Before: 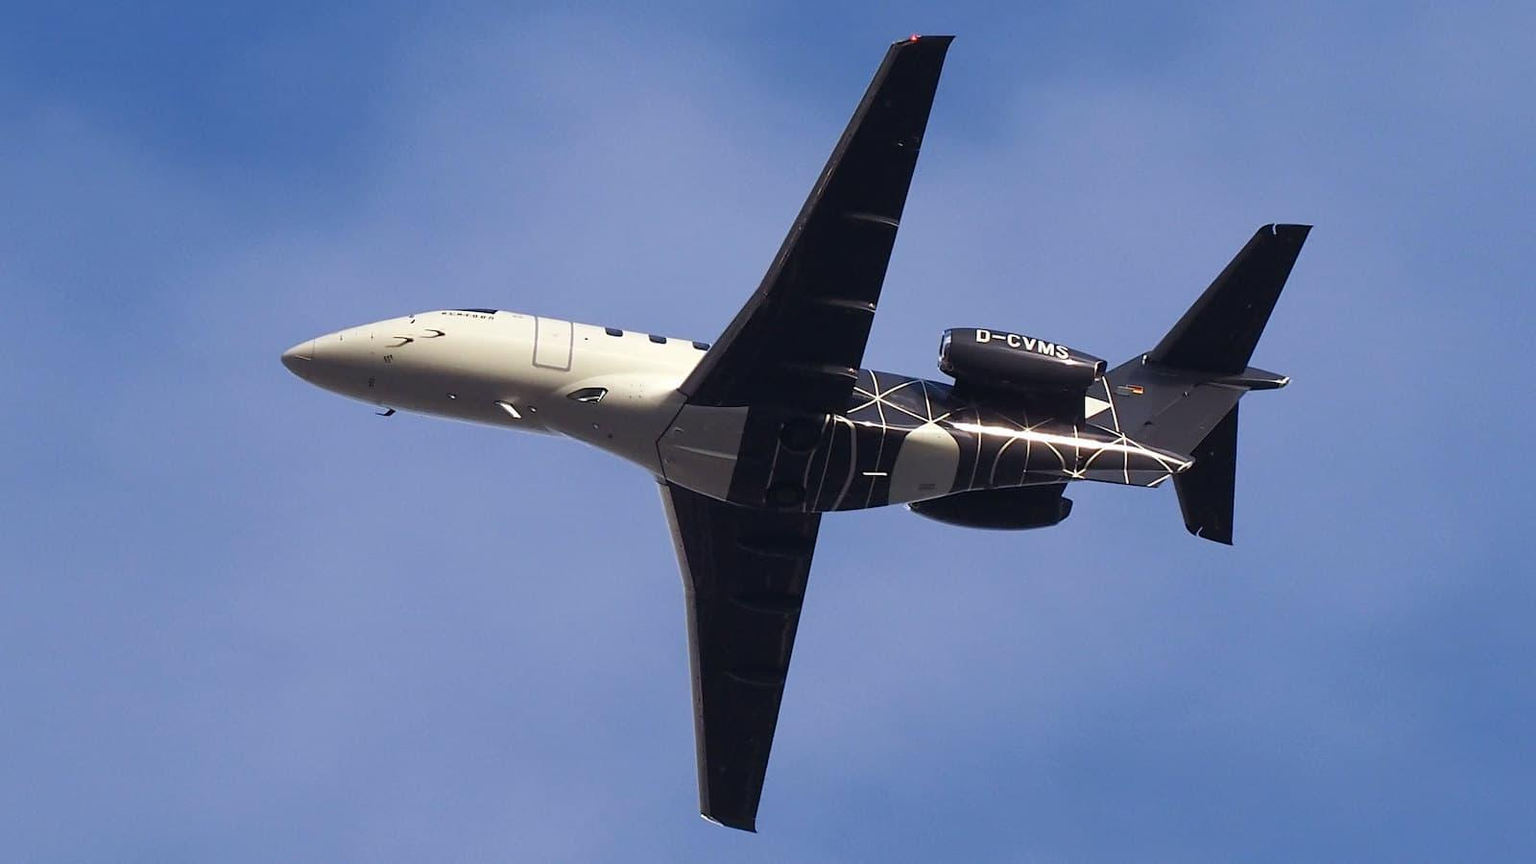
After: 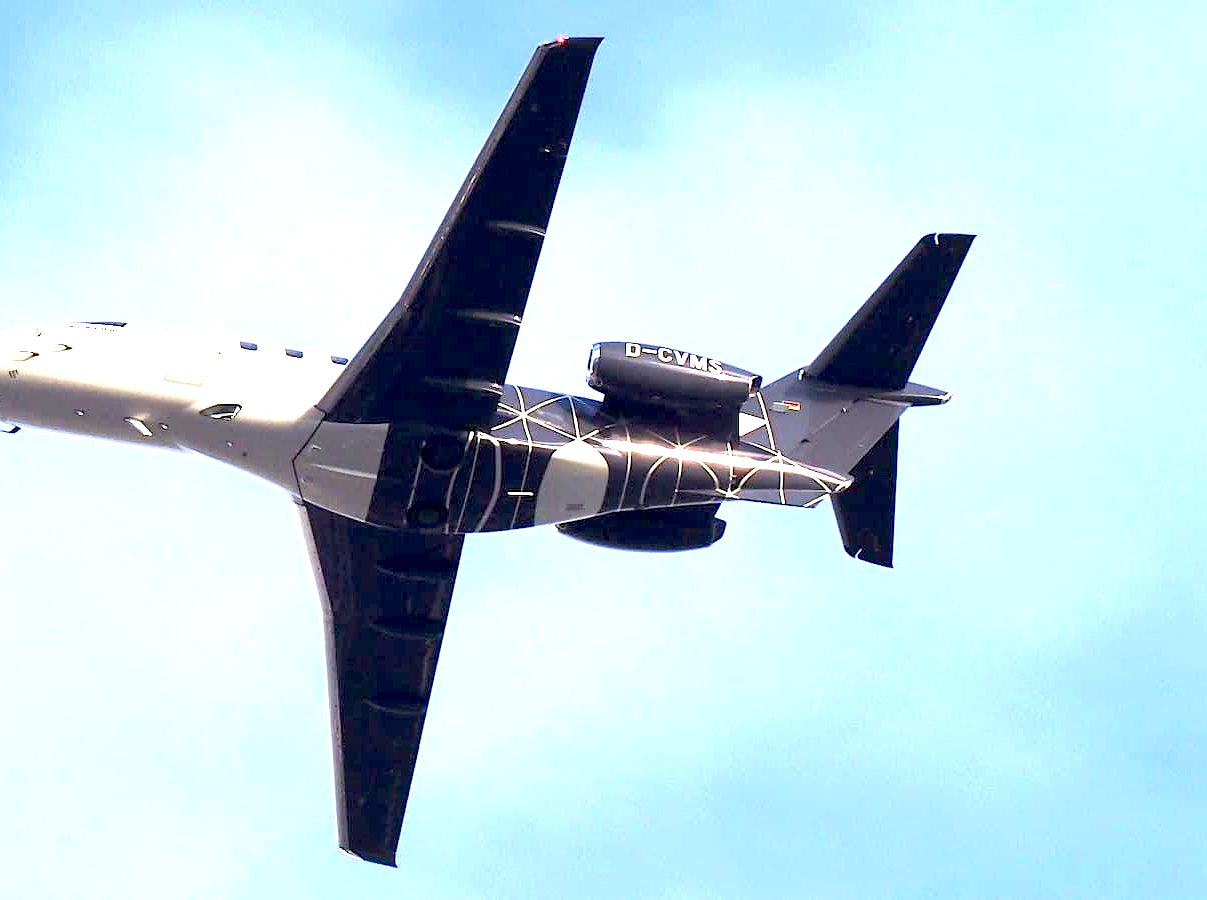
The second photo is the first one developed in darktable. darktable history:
crop and rotate: left 24.513%
exposure: black level correction 0.005, exposure 2.07 EV, compensate highlight preservation false
